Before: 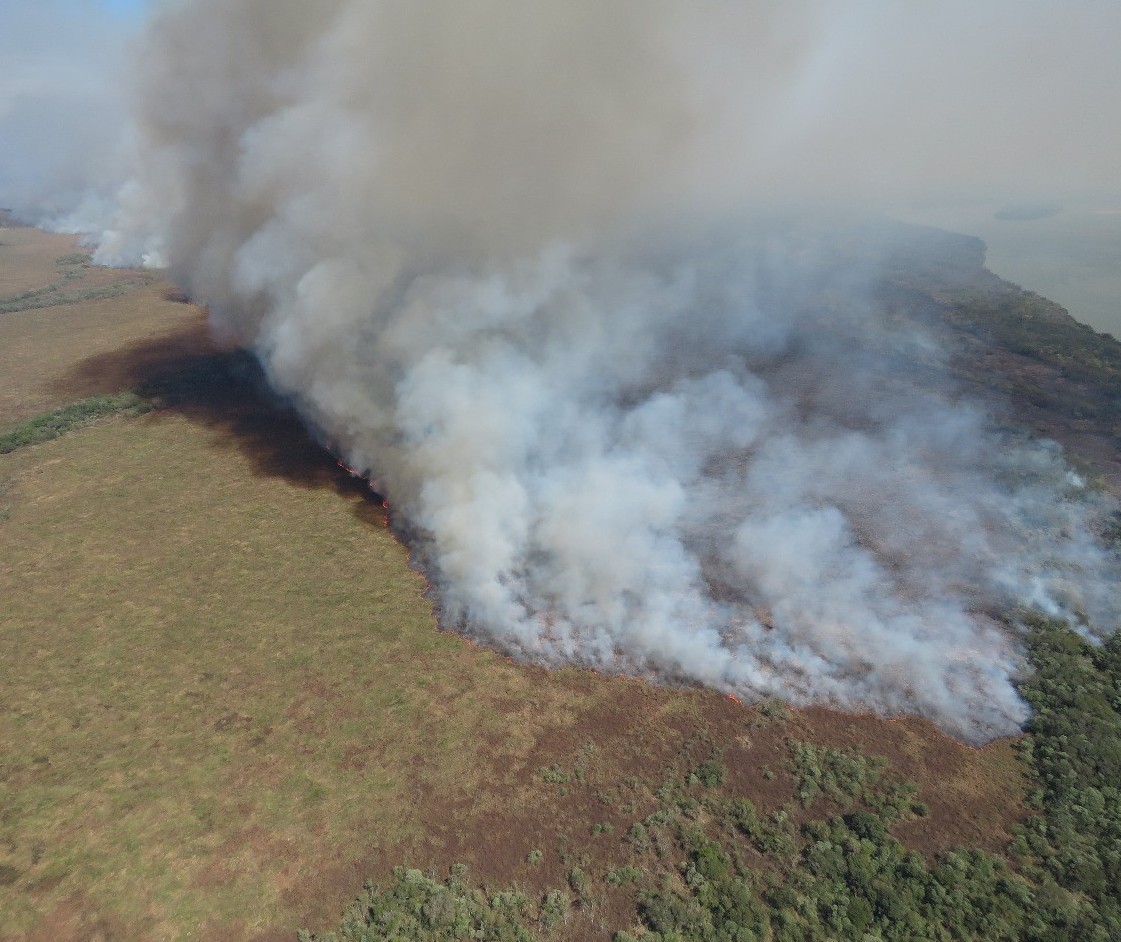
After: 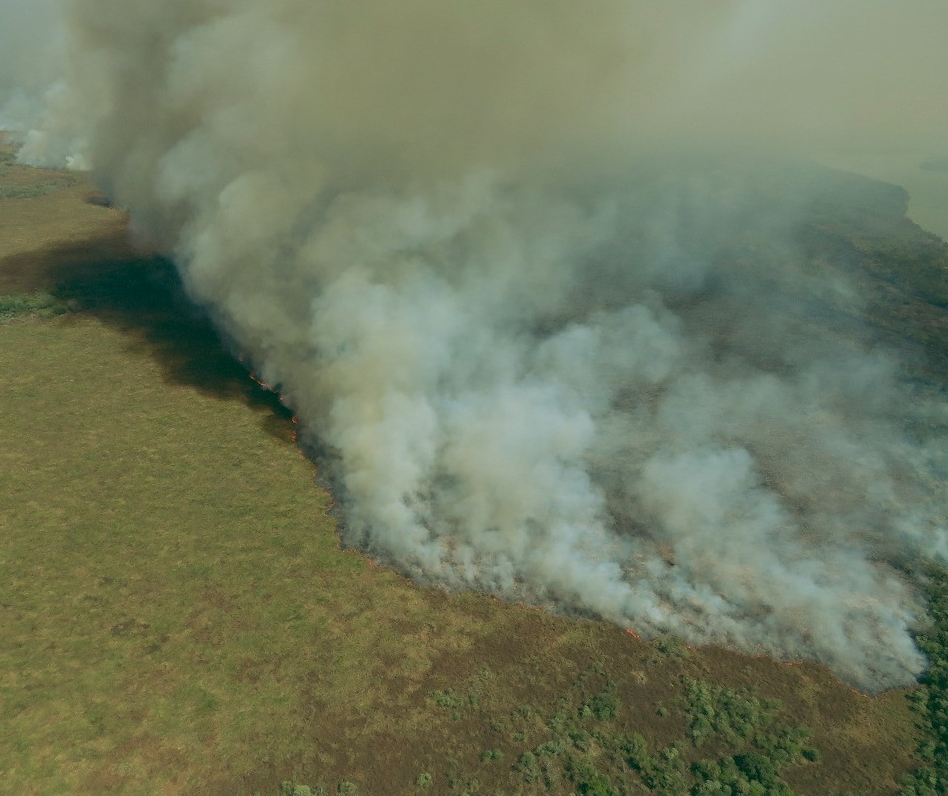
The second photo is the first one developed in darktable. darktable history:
crop and rotate: angle -3.27°, left 5.211%, top 5.211%, right 4.607%, bottom 4.607%
rgb curve: curves: ch0 [(0.123, 0.061) (0.995, 0.887)]; ch1 [(0.06, 0.116) (1, 0.906)]; ch2 [(0, 0) (0.824, 0.69) (1, 1)], mode RGB, independent channels, compensate middle gray true
